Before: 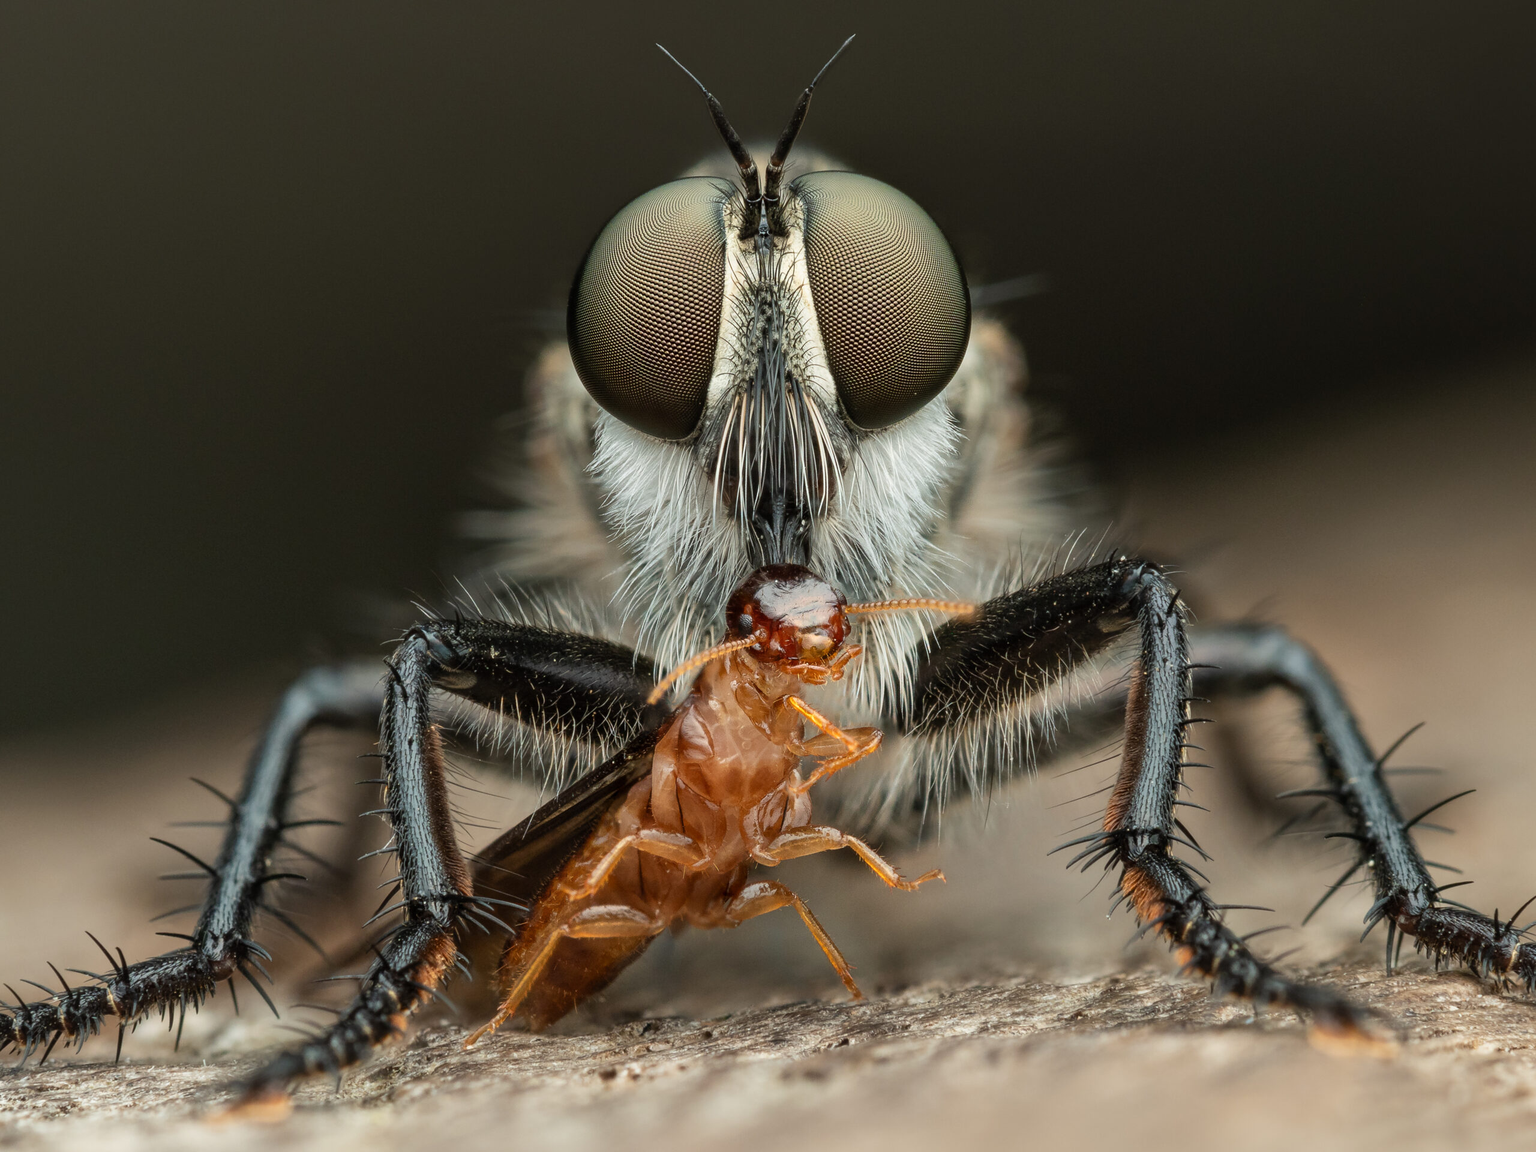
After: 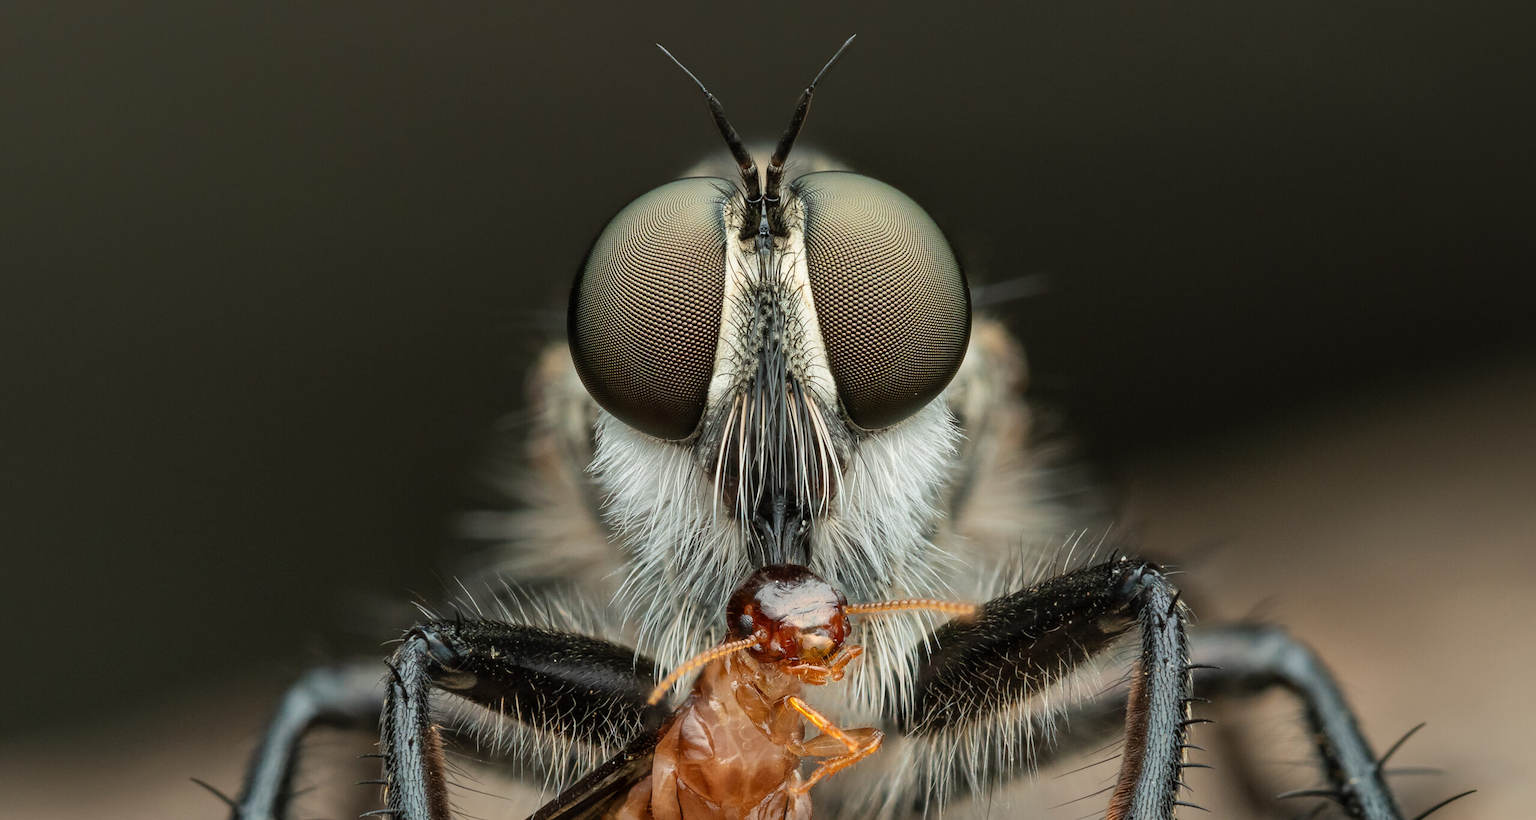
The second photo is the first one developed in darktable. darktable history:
crop: bottom 28.764%
